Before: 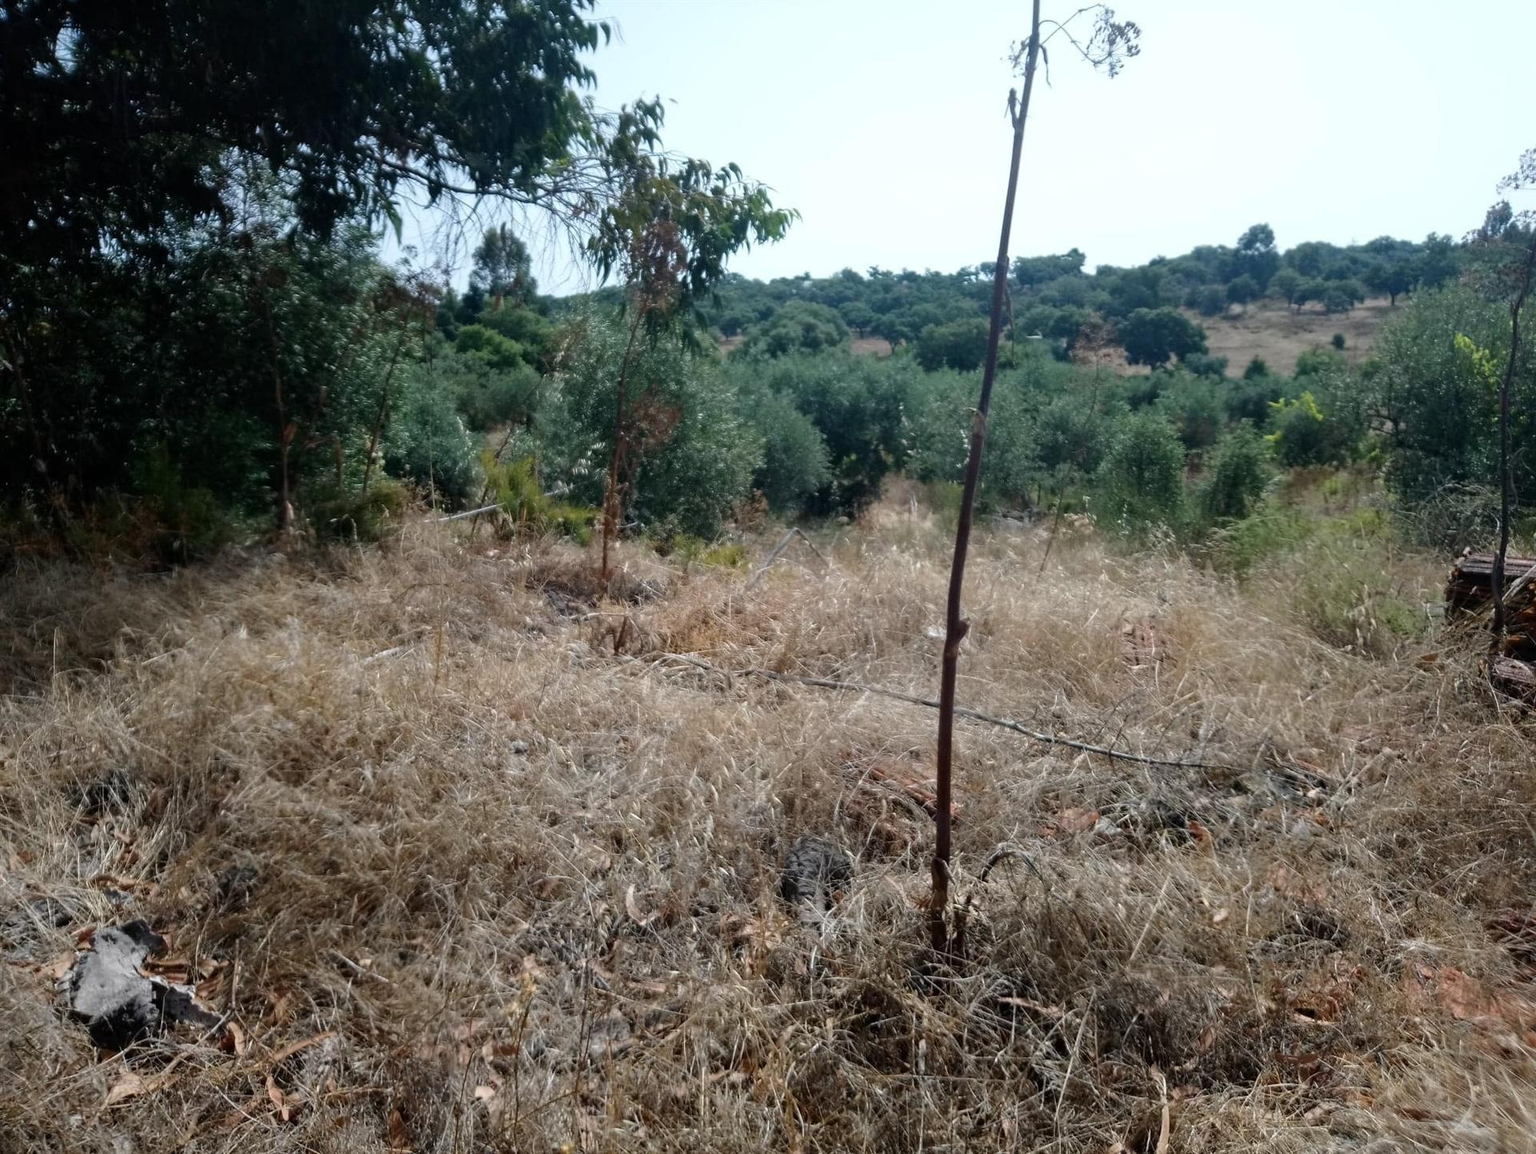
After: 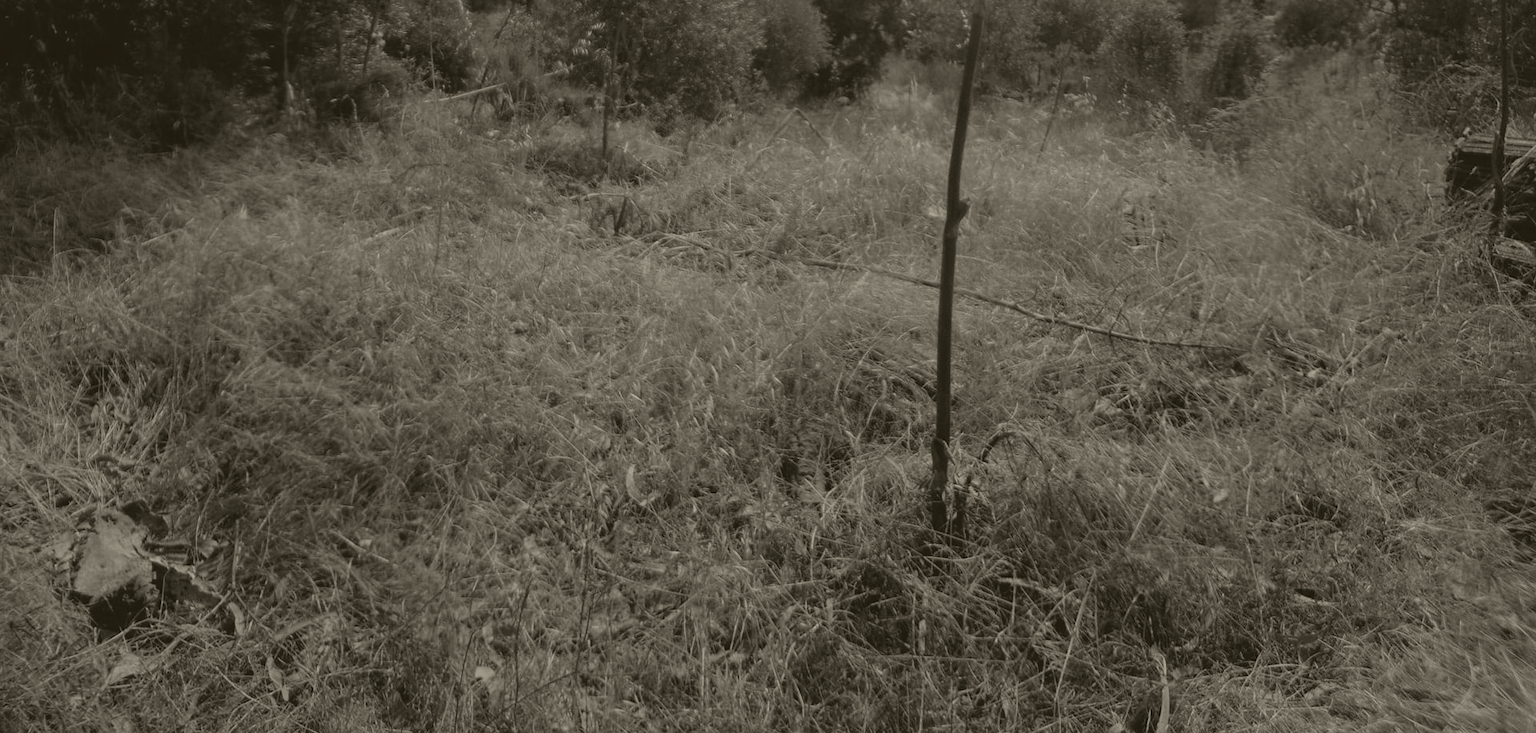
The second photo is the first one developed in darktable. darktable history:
color balance rgb: perceptual saturation grading › global saturation 40%, global vibrance 15%
local contrast: highlights 100%, shadows 100%, detail 120%, midtone range 0.2
crop and rotate: top 36.435%
exposure: compensate highlight preservation false
colorize: hue 41.44°, saturation 22%, source mix 60%, lightness 10.61%
